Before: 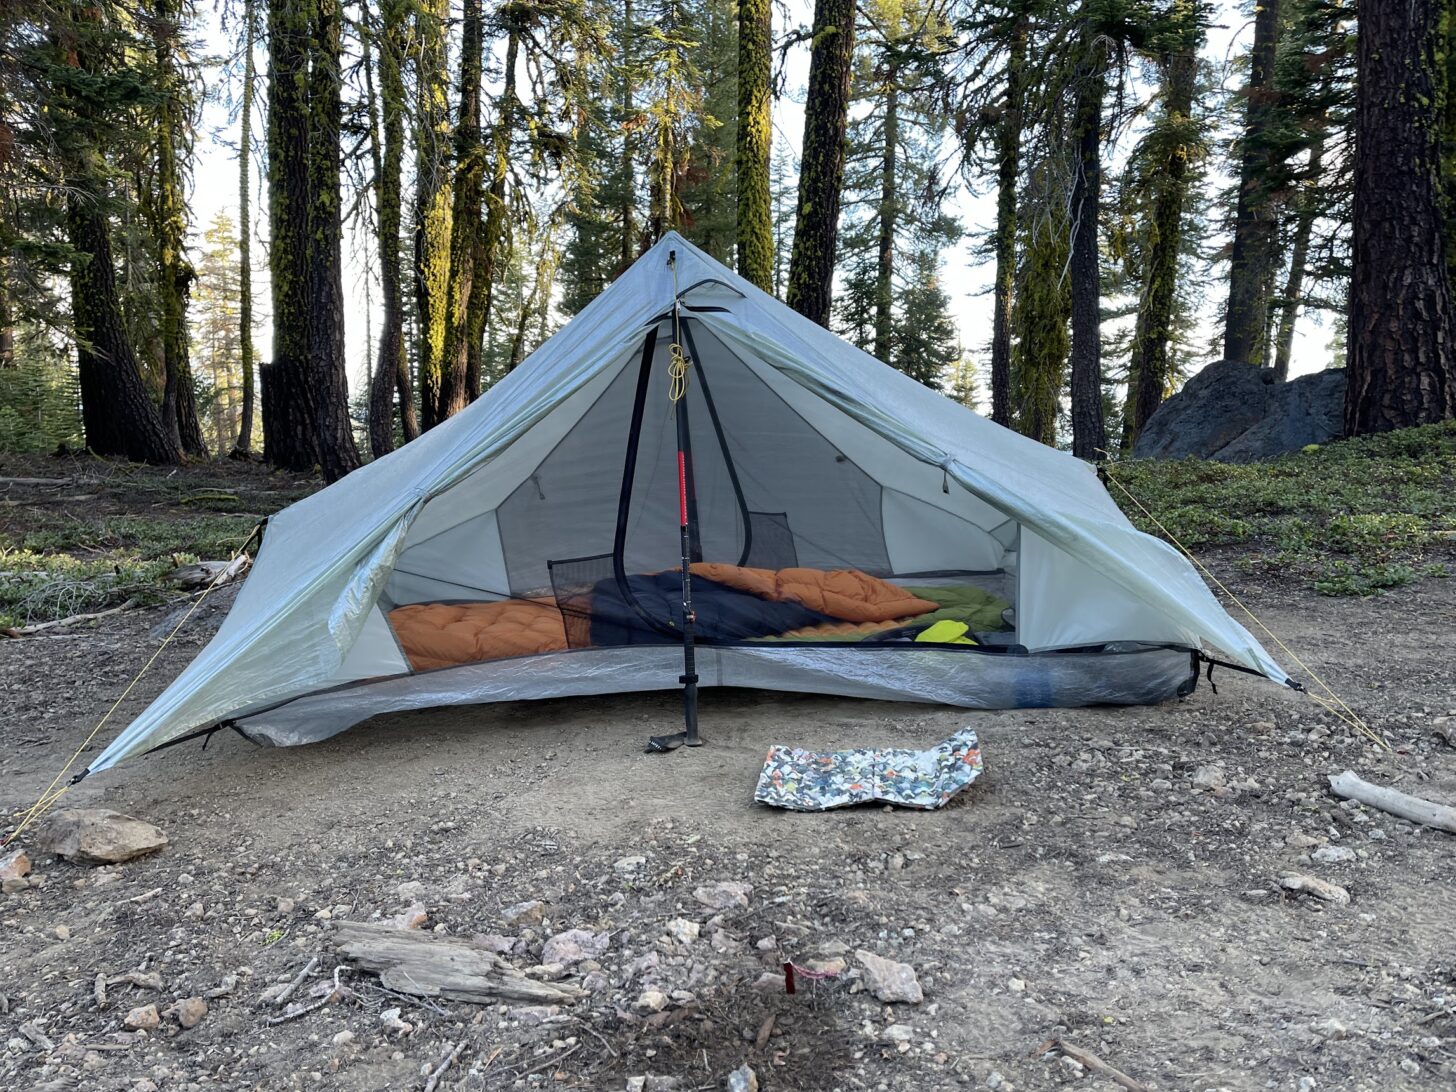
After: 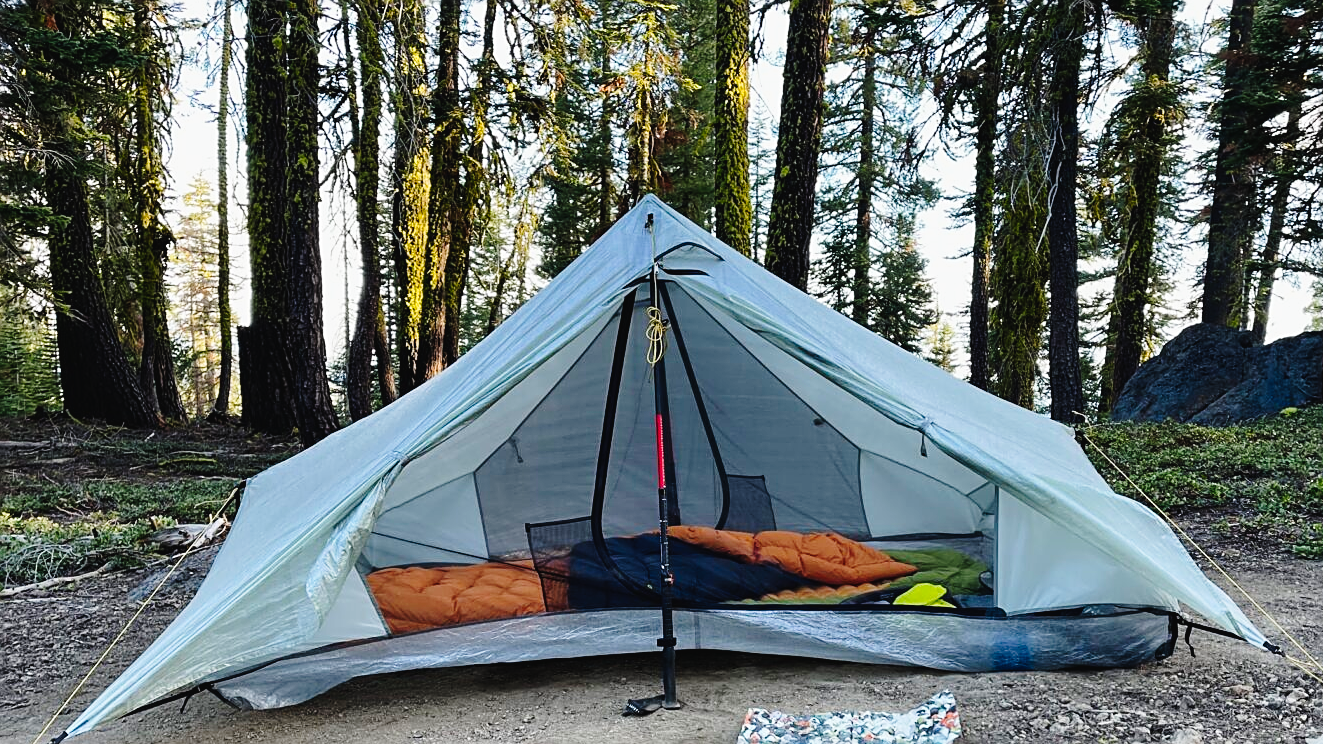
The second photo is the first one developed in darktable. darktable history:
tone curve: curves: ch0 [(0, 0.023) (0.132, 0.075) (0.256, 0.2) (0.454, 0.495) (0.708, 0.78) (0.844, 0.896) (1, 0.98)]; ch1 [(0, 0) (0.37, 0.308) (0.478, 0.46) (0.499, 0.5) (0.513, 0.508) (0.526, 0.533) (0.59, 0.612) (0.764, 0.804) (1, 1)]; ch2 [(0, 0) (0.312, 0.313) (0.461, 0.454) (0.48, 0.477) (0.503, 0.5) (0.526, 0.54) (0.564, 0.595) (0.631, 0.676) (0.713, 0.767) (0.985, 0.966)], preserve colors none
crop: left 1.562%, top 3.392%, right 7.549%, bottom 28.429%
sharpen: on, module defaults
